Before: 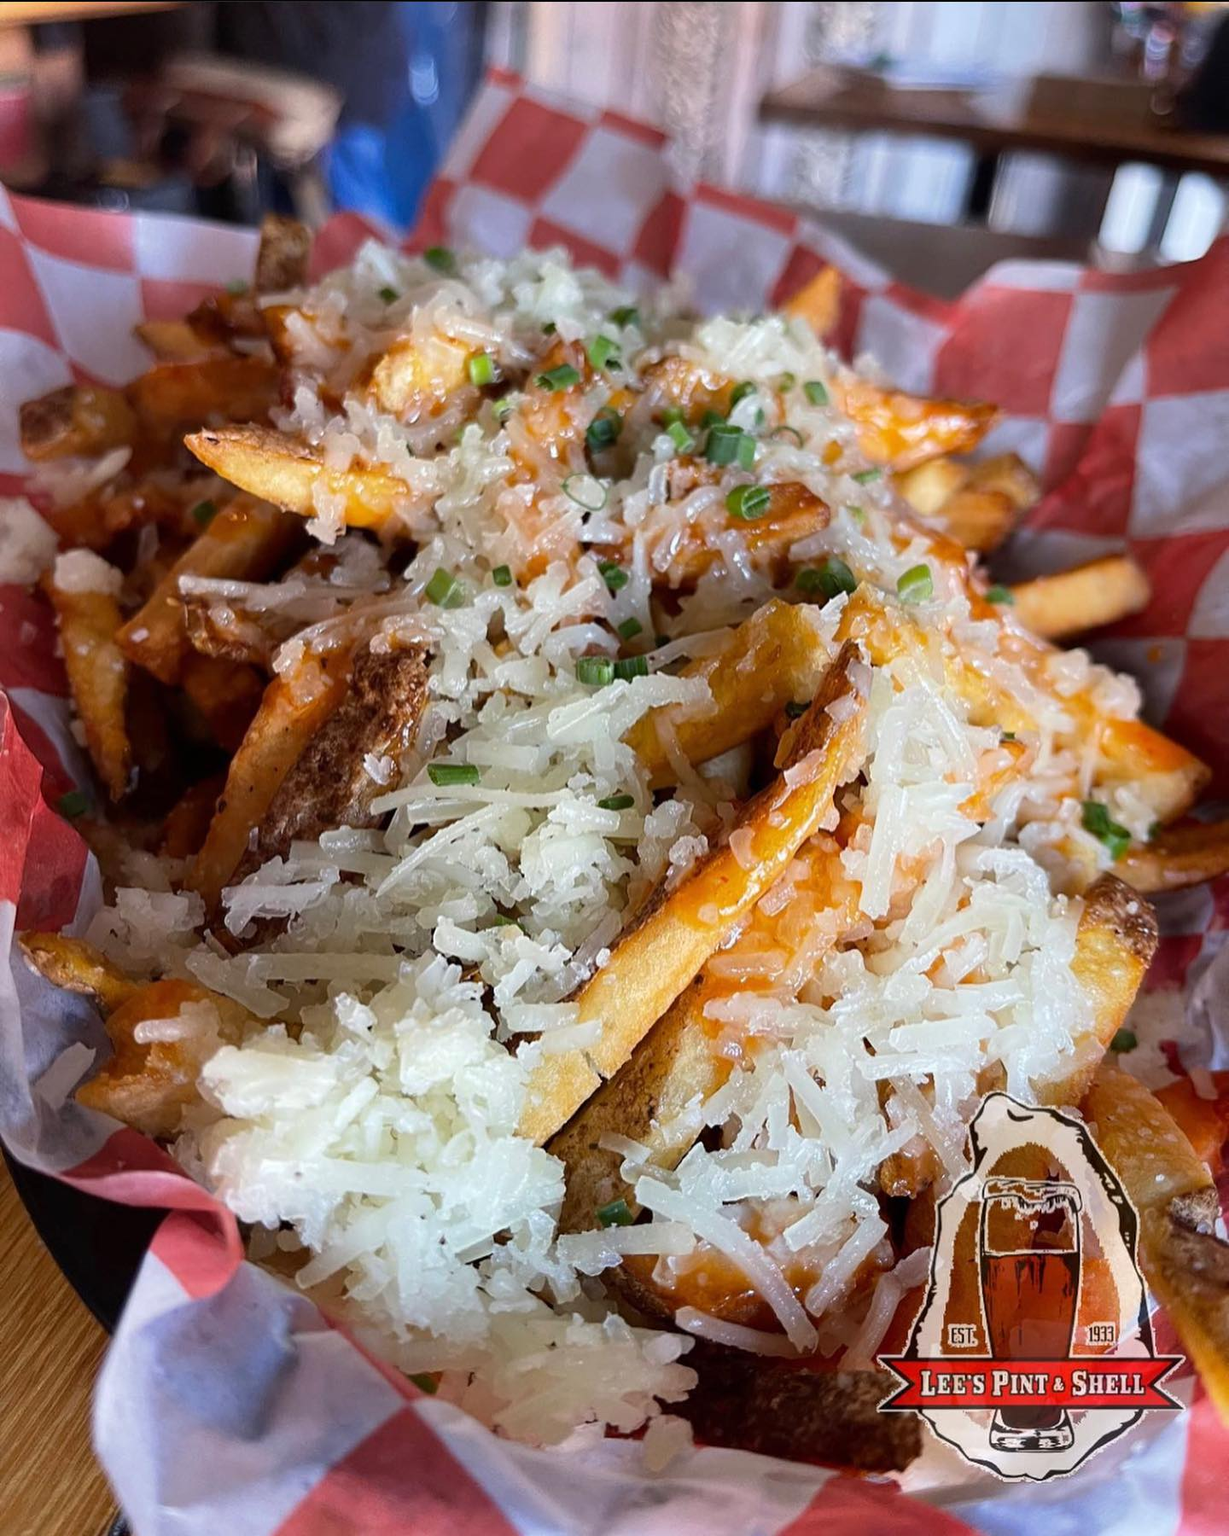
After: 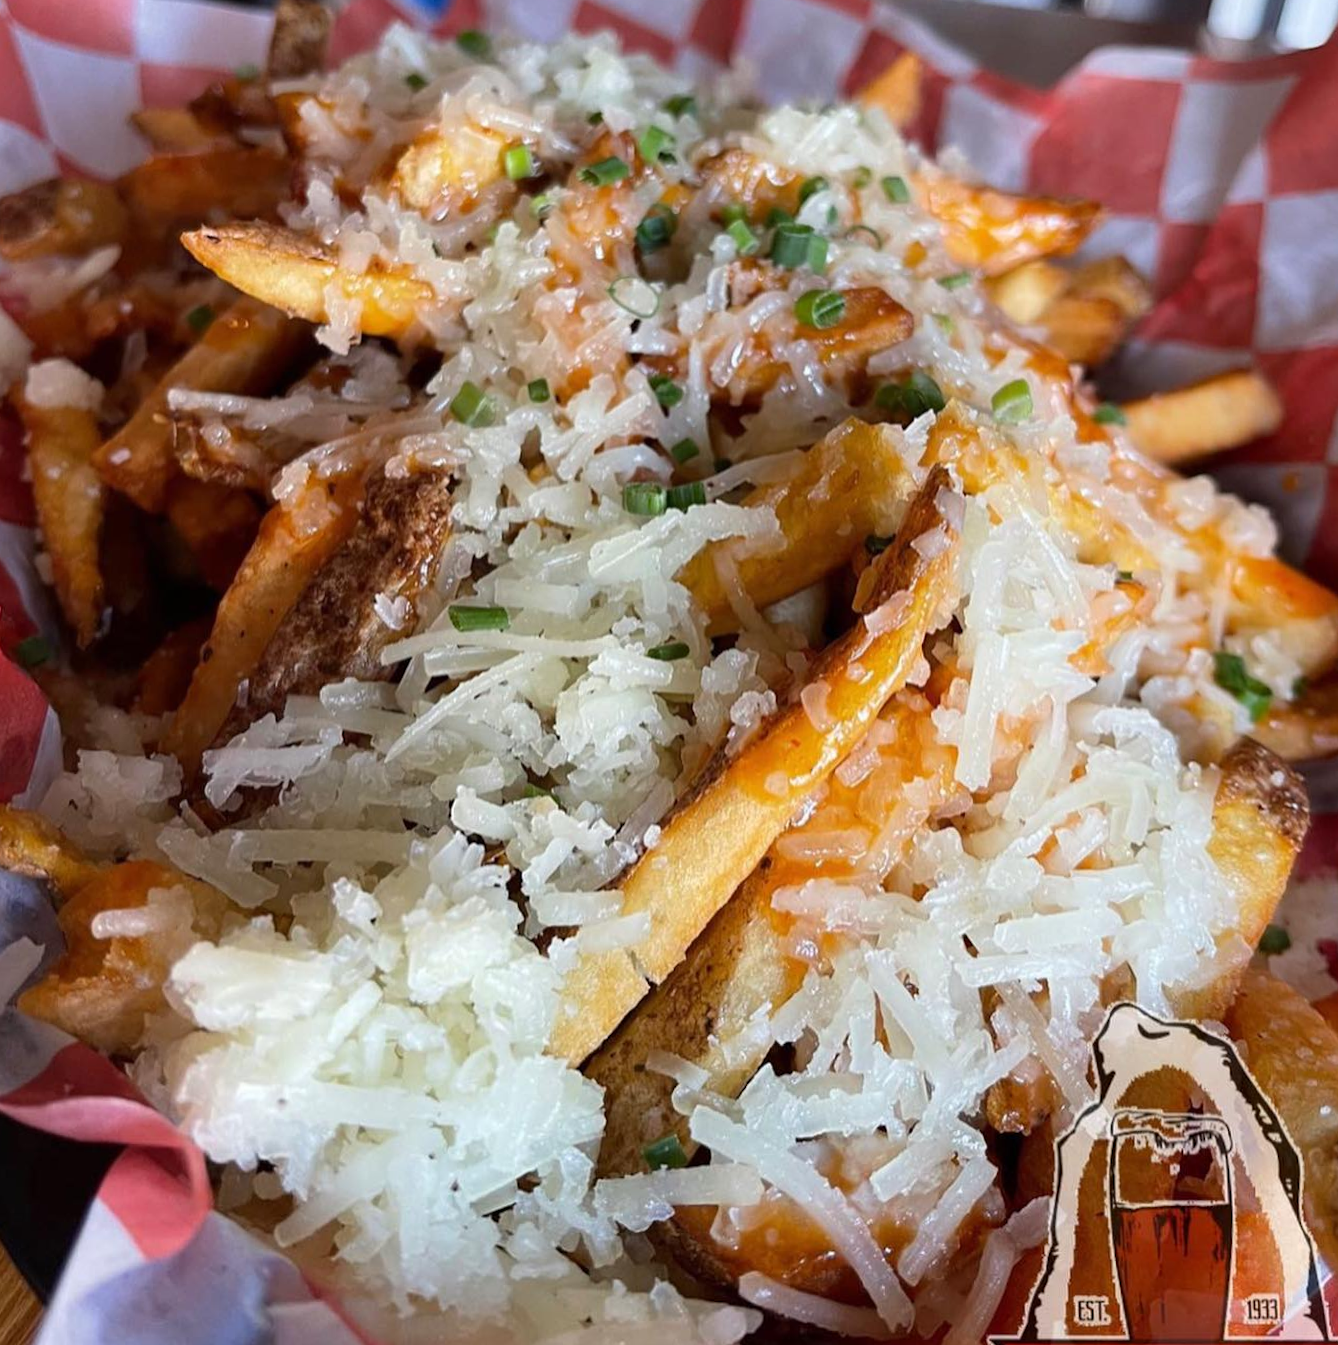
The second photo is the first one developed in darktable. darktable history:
crop and rotate: top 12.5%, bottom 12.5%
rotate and perspective: rotation 0.215°, lens shift (vertical) -0.139, crop left 0.069, crop right 0.939, crop top 0.002, crop bottom 0.996
